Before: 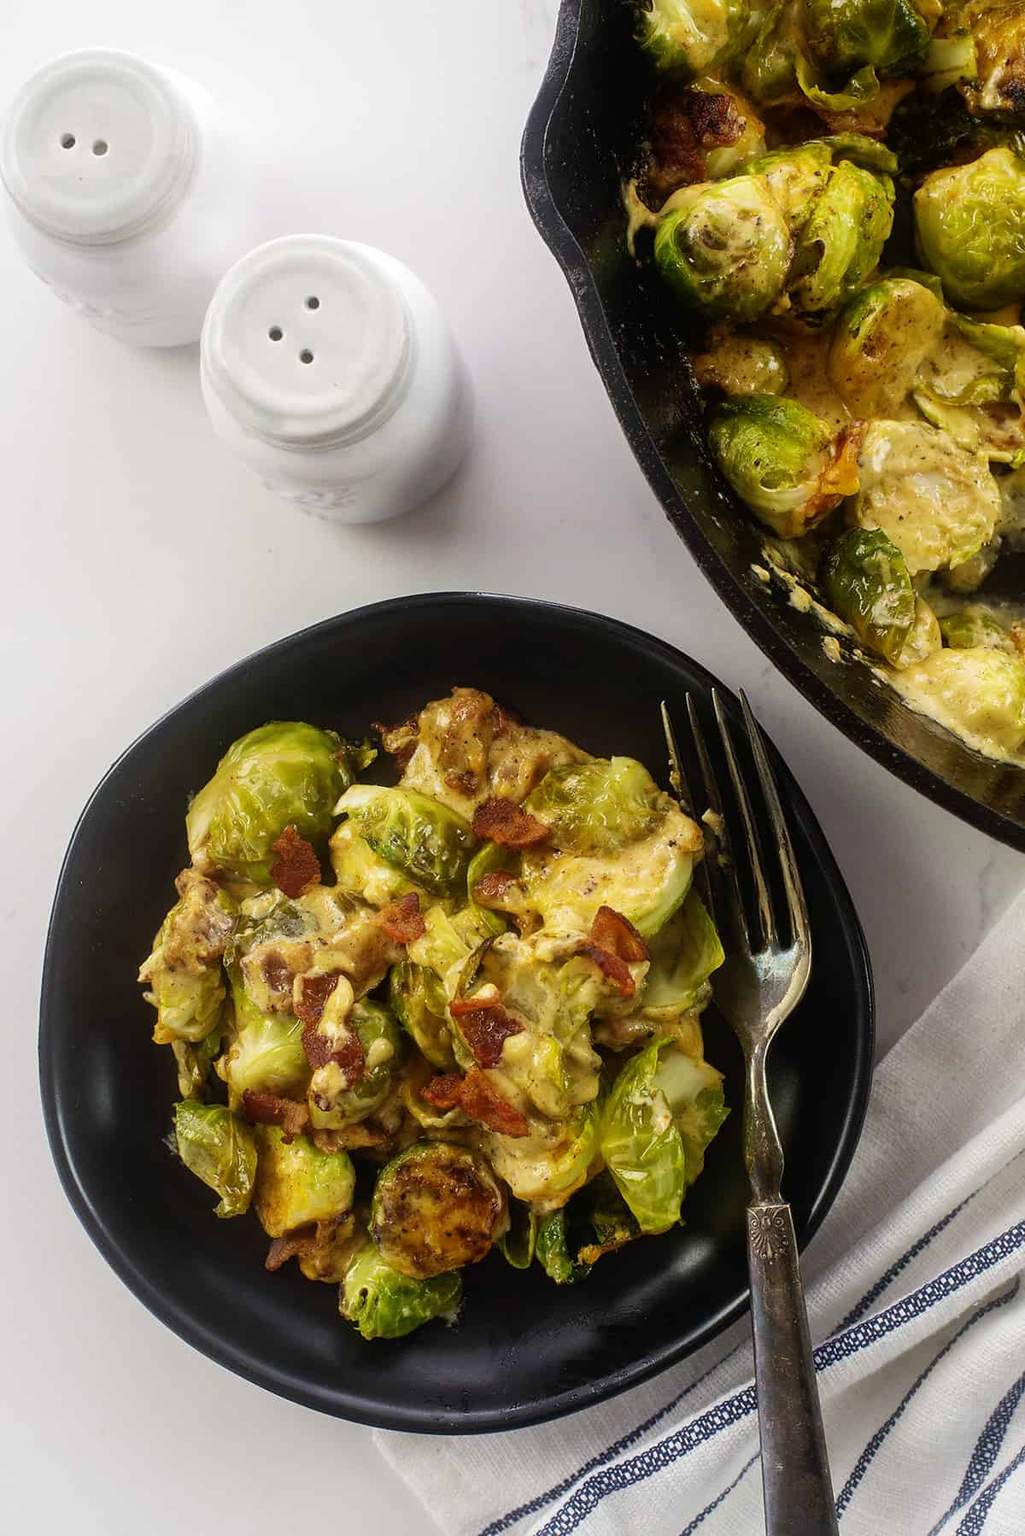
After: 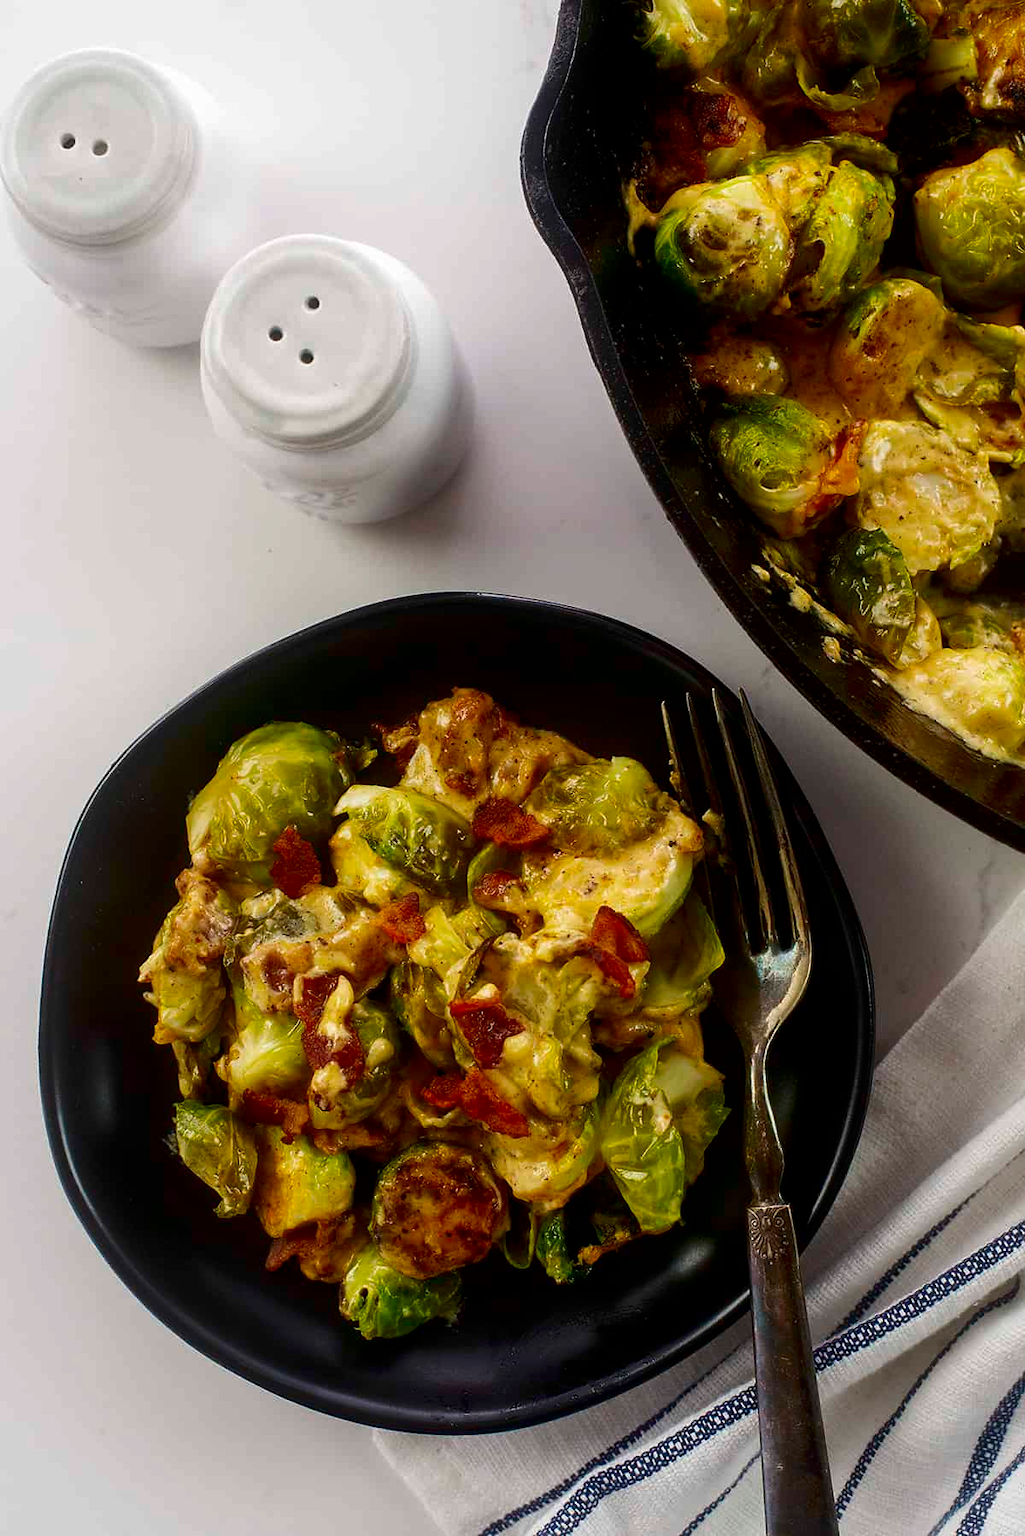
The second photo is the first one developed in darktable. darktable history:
contrast brightness saturation: brightness -0.21, saturation 0.08
